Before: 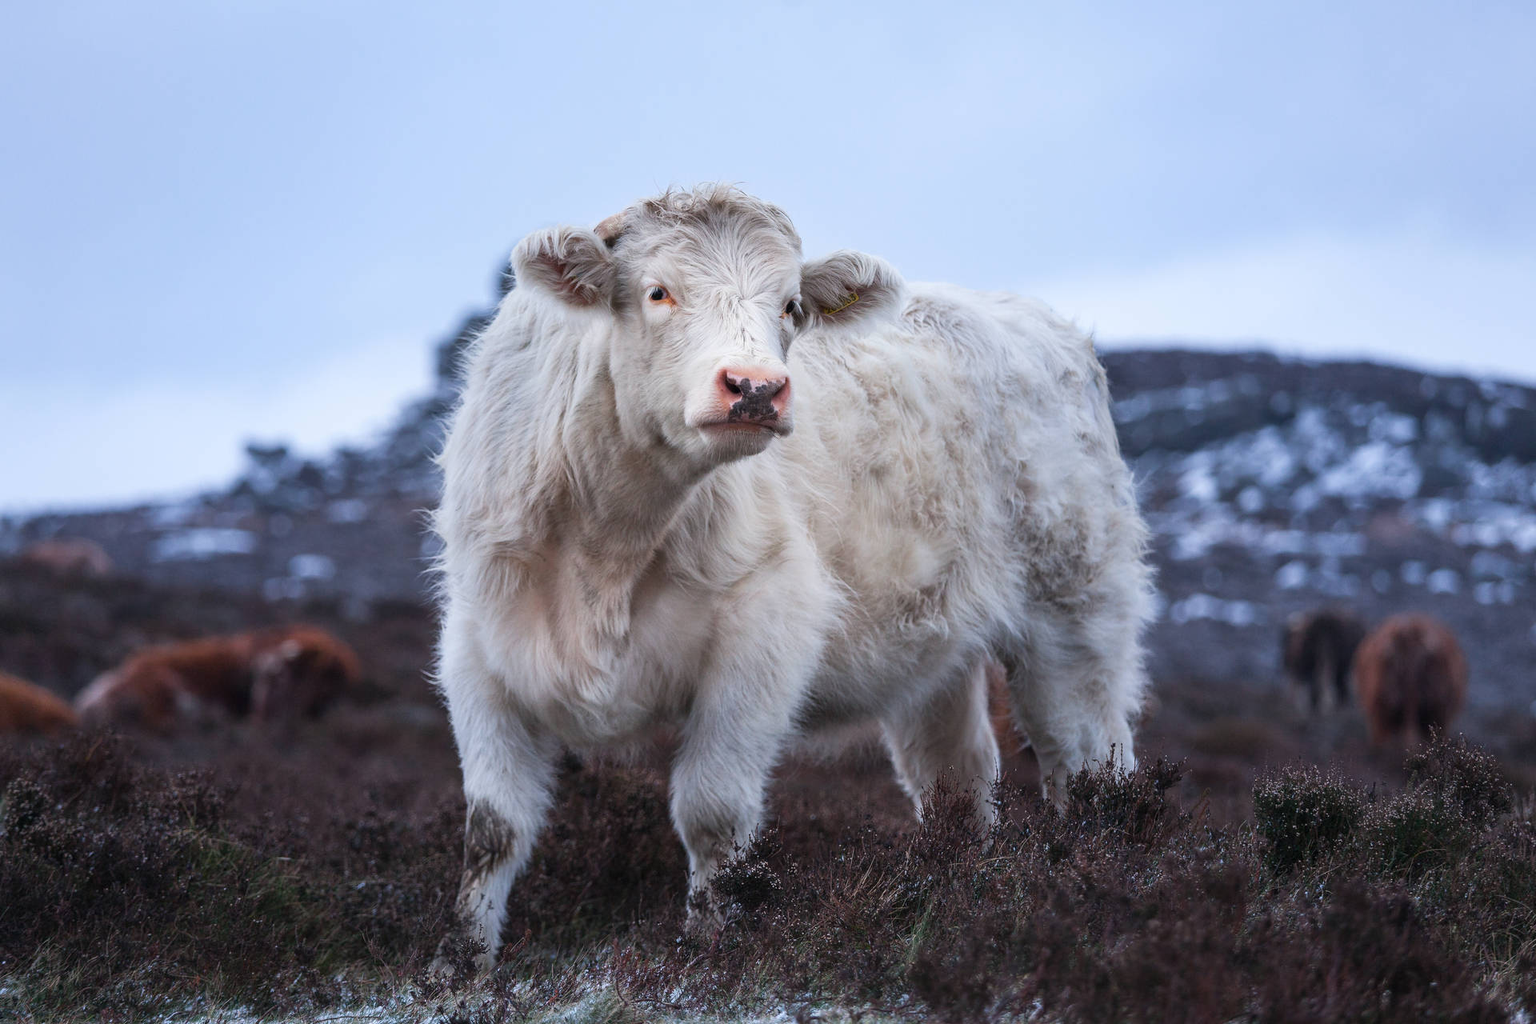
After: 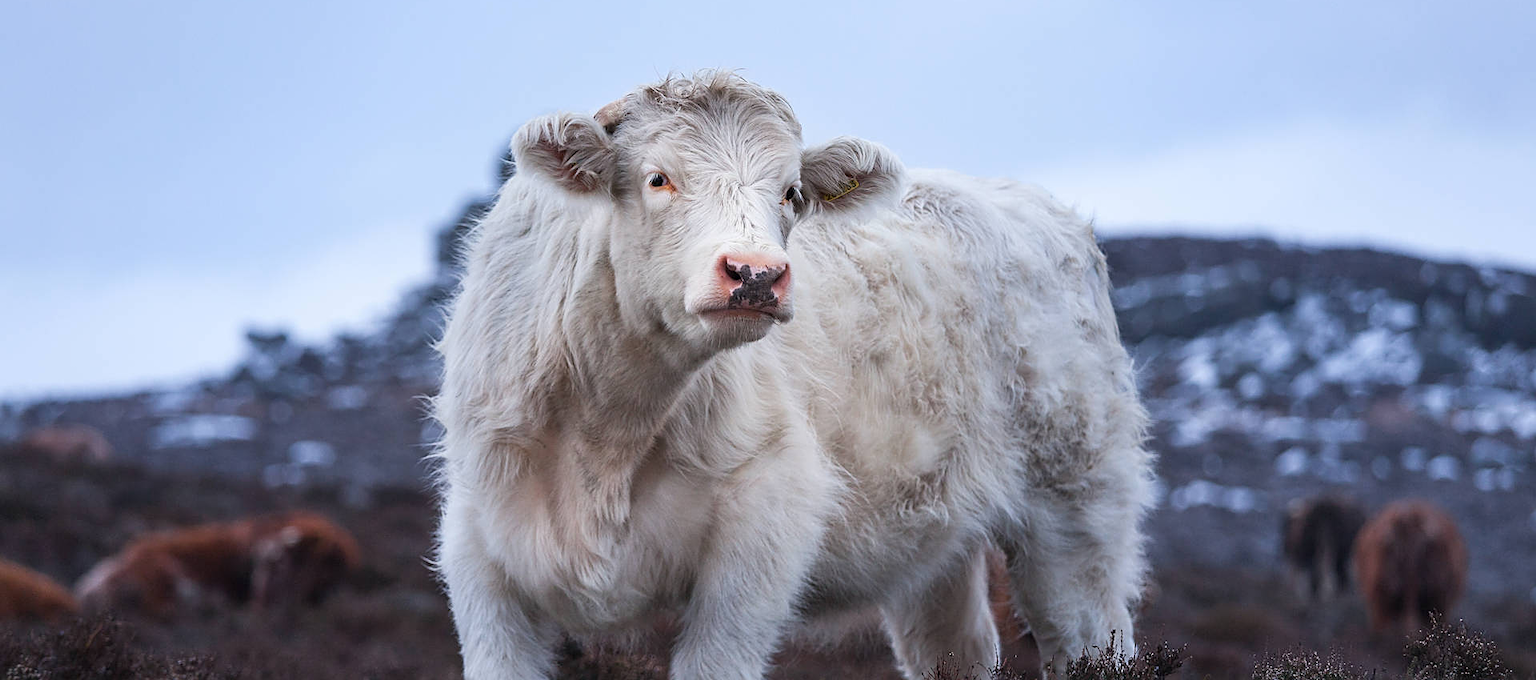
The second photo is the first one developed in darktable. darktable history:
sharpen: on, module defaults
crop: top 11.133%, bottom 22.37%
